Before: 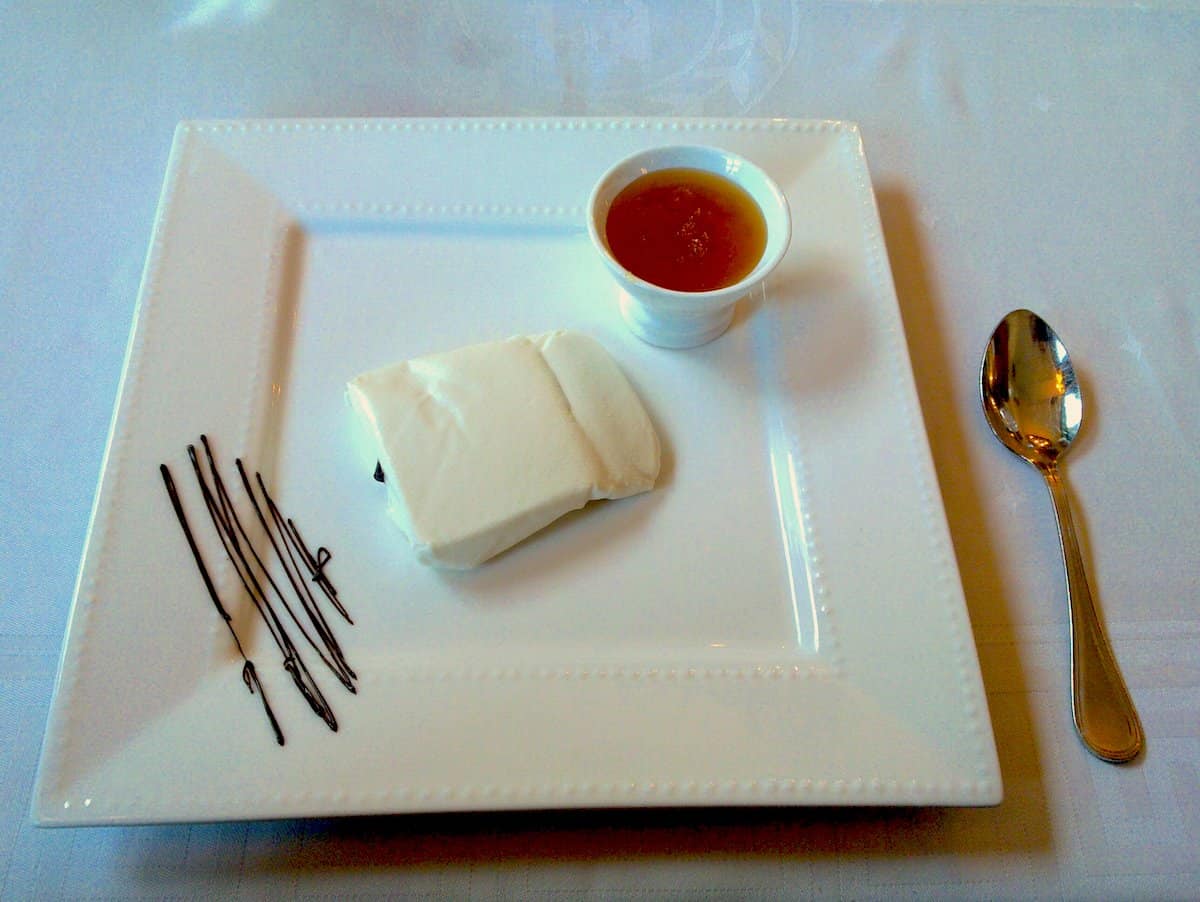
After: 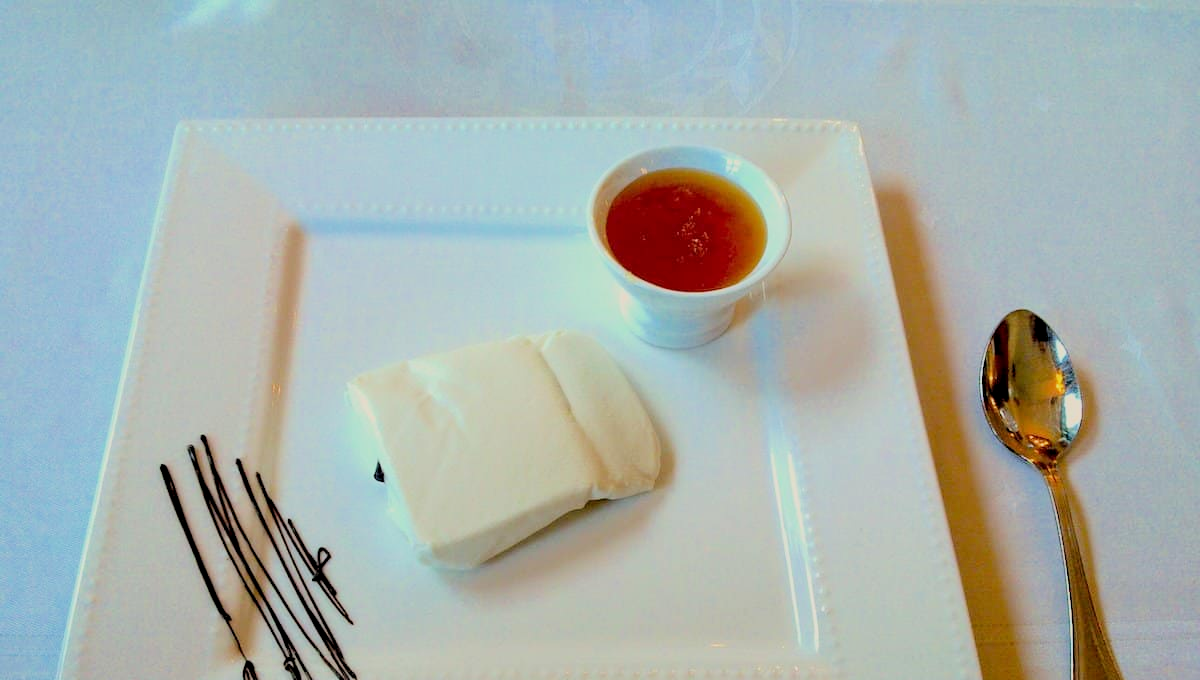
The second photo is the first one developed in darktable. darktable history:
crop: bottom 24.562%
exposure: exposure 0.481 EV, compensate highlight preservation false
local contrast: highlights 107%, shadows 98%, detail 120%, midtone range 0.2
filmic rgb: black relative exposure -7.15 EV, white relative exposure 5.39 EV, hardness 3.03, color science v6 (2022)
